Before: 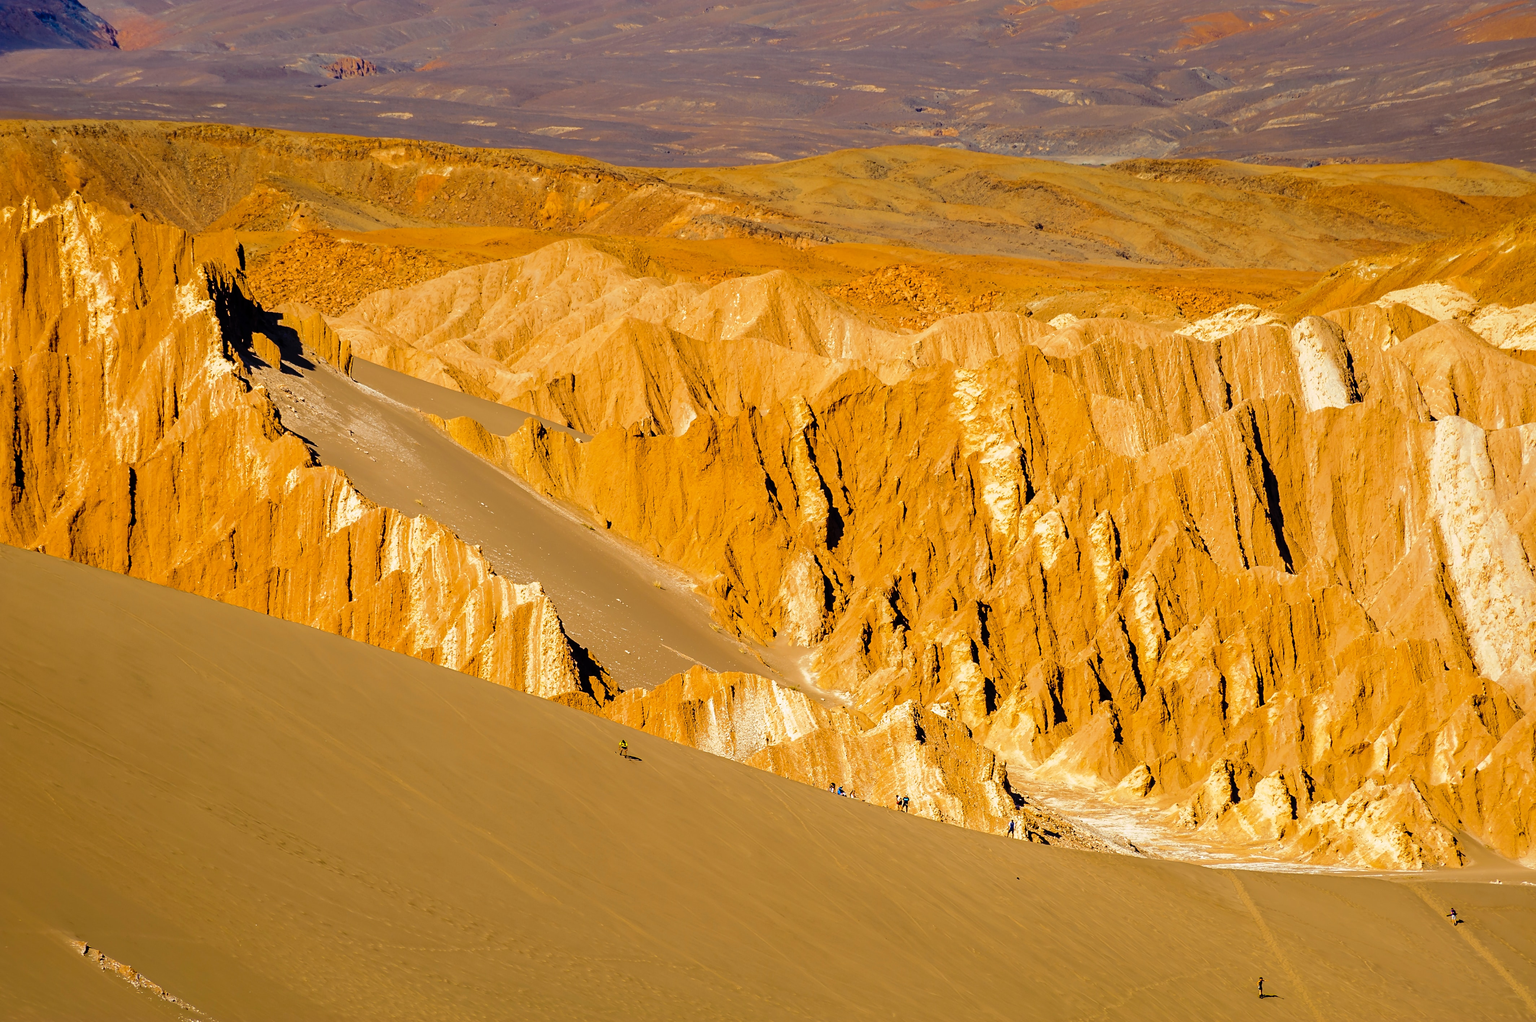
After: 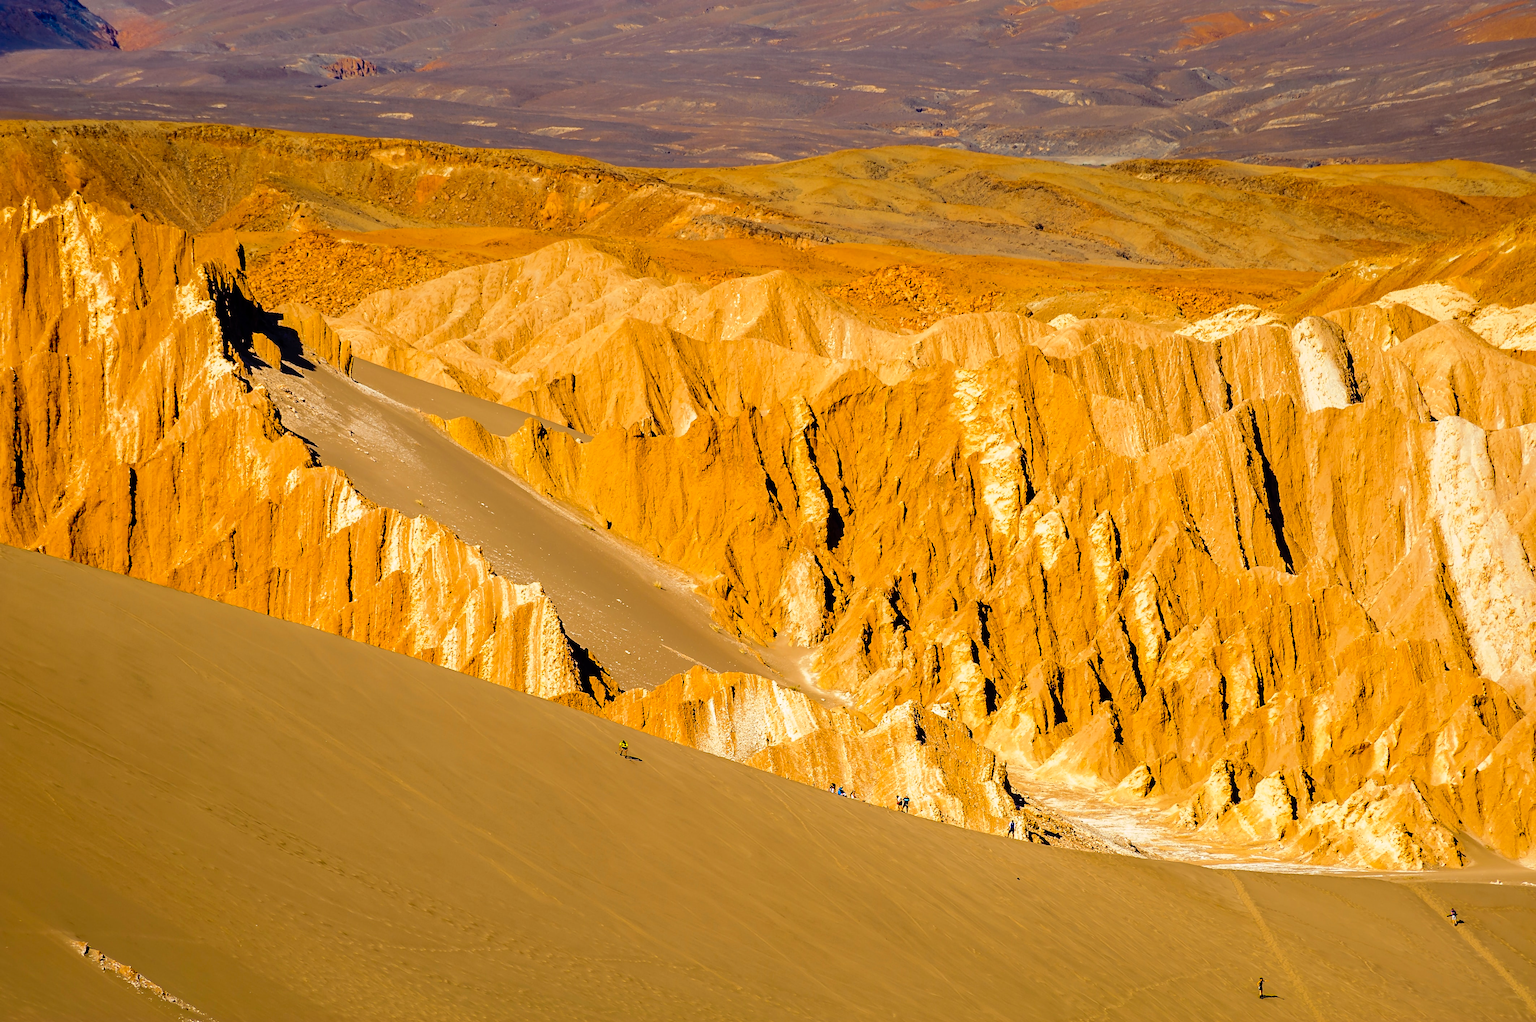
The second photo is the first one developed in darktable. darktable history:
contrast brightness saturation: contrast 0.15, brightness -0.01, saturation 0.1
